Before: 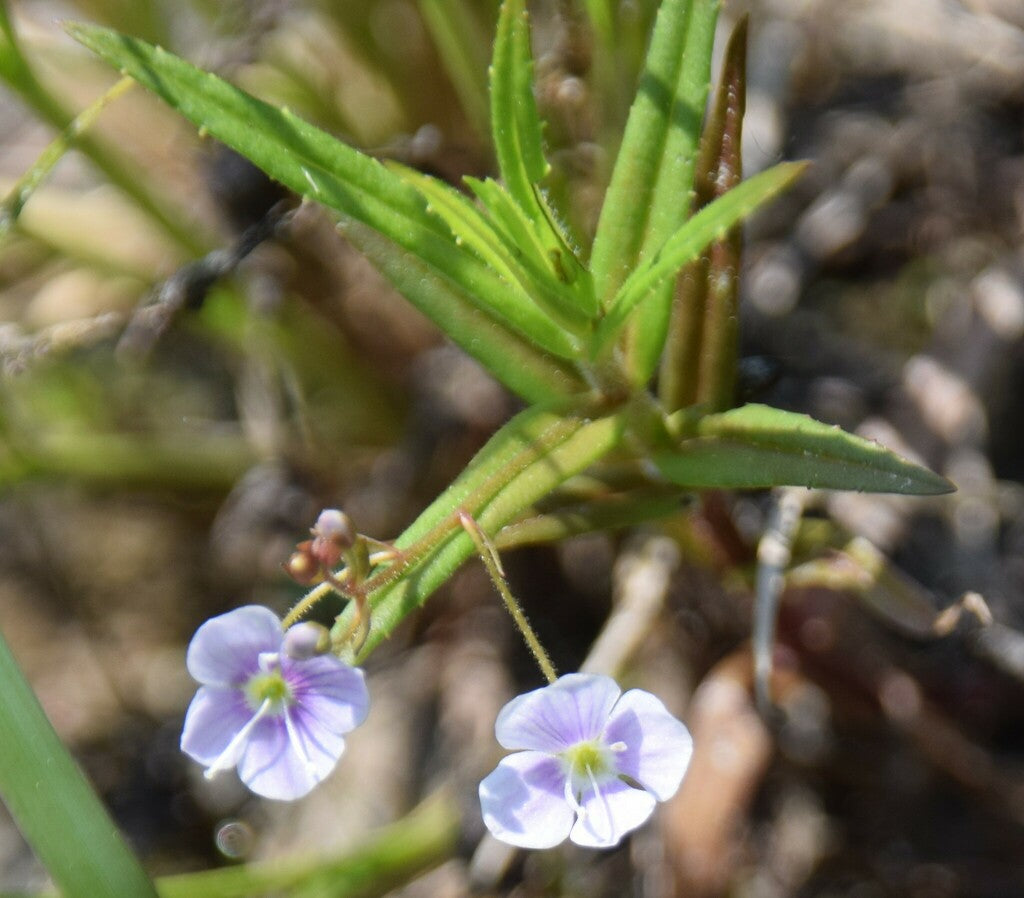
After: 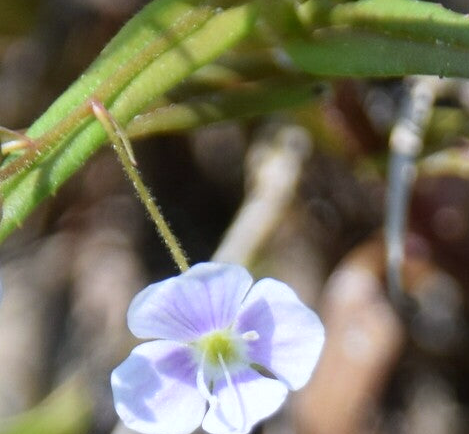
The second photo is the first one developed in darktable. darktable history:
crop: left 35.976%, top 45.819%, right 18.162%, bottom 5.807%
tone equalizer: on, module defaults
white balance: red 0.974, blue 1.044
